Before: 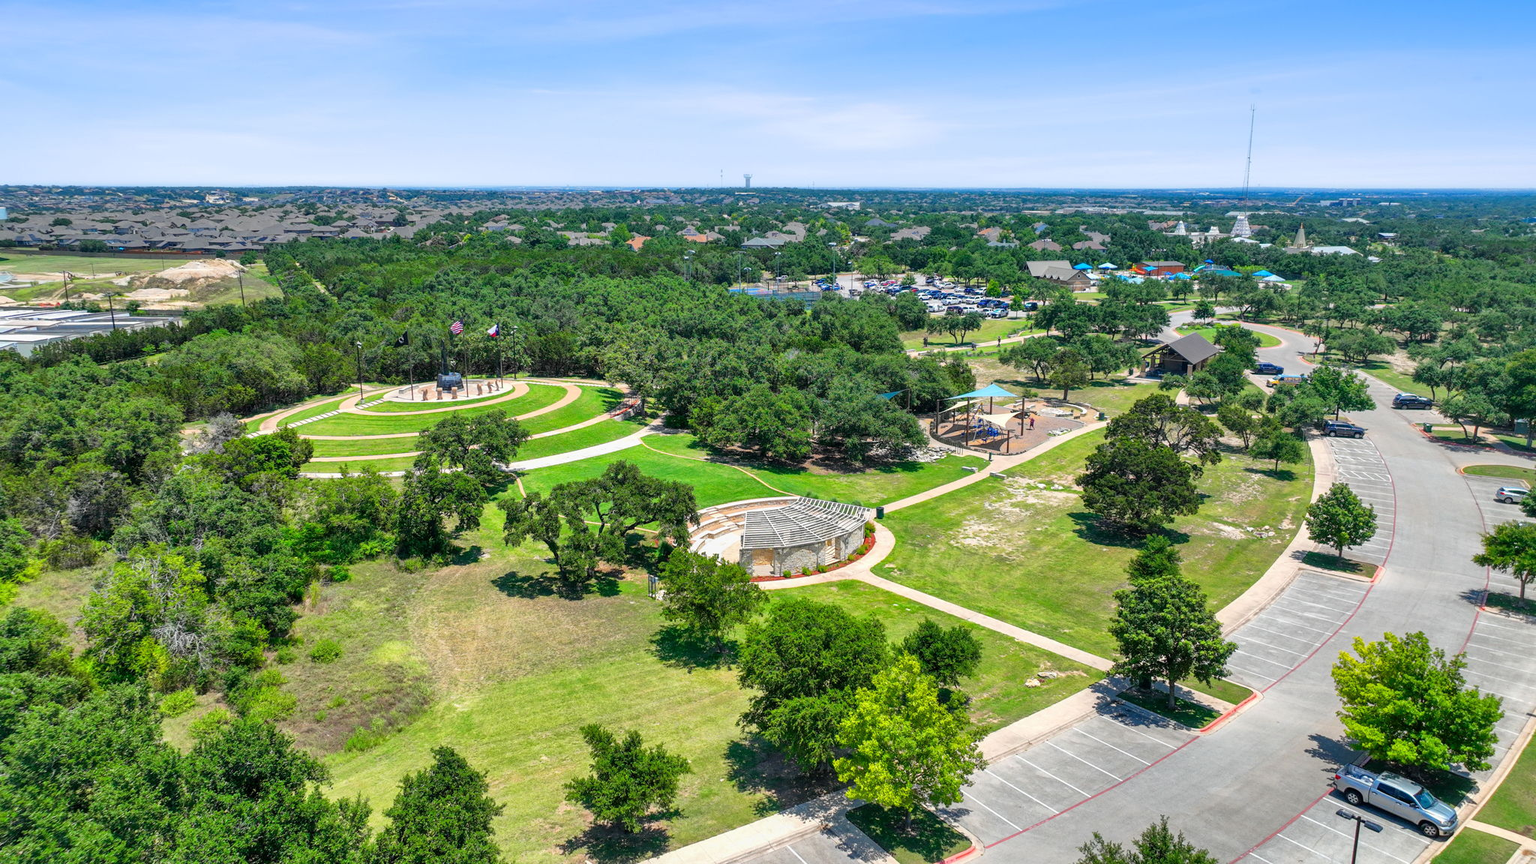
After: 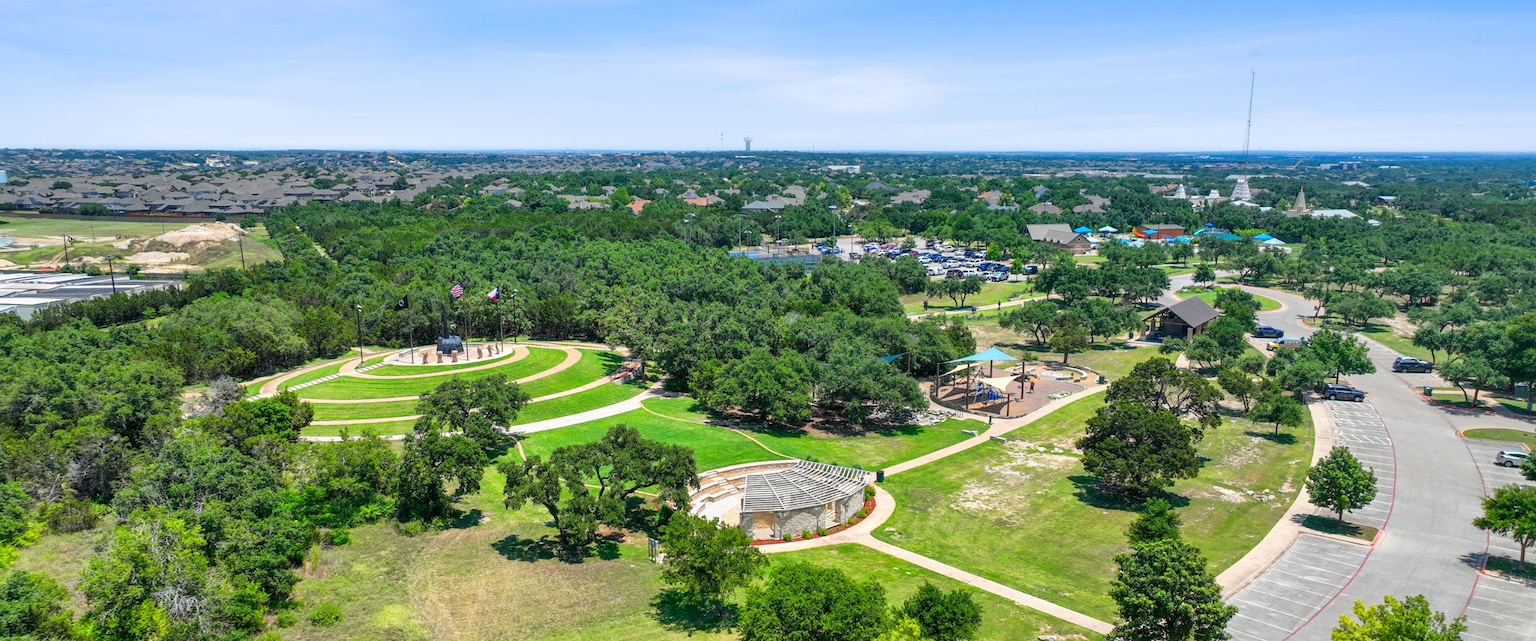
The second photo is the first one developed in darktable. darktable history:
crop: top 4.292%, bottom 21.477%
